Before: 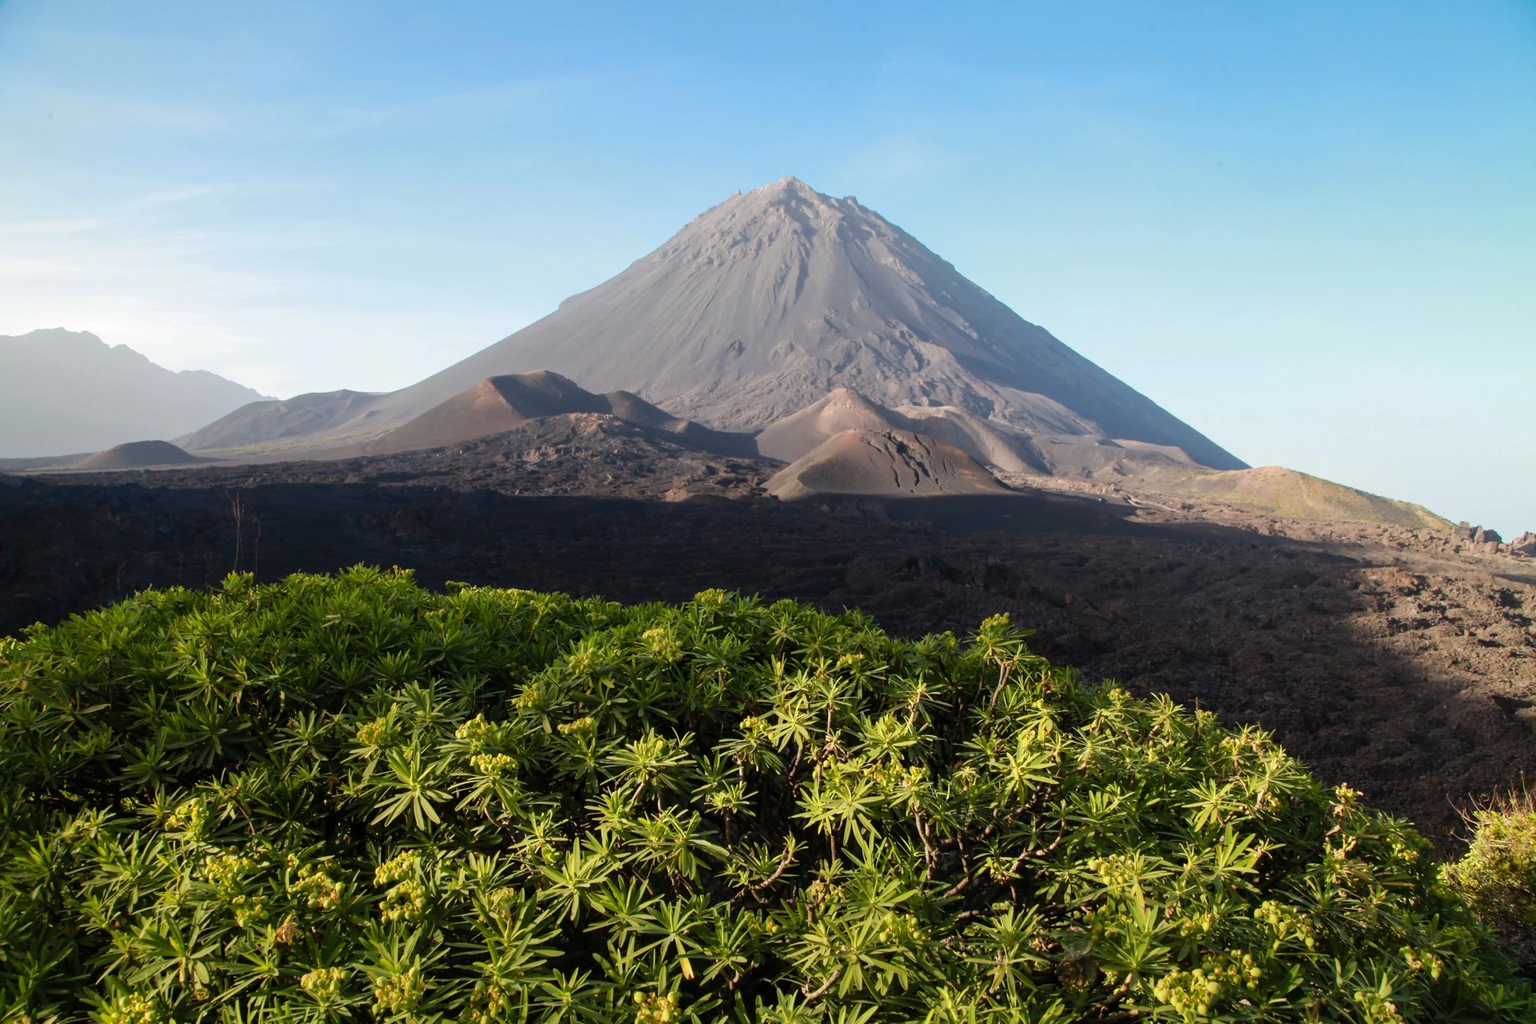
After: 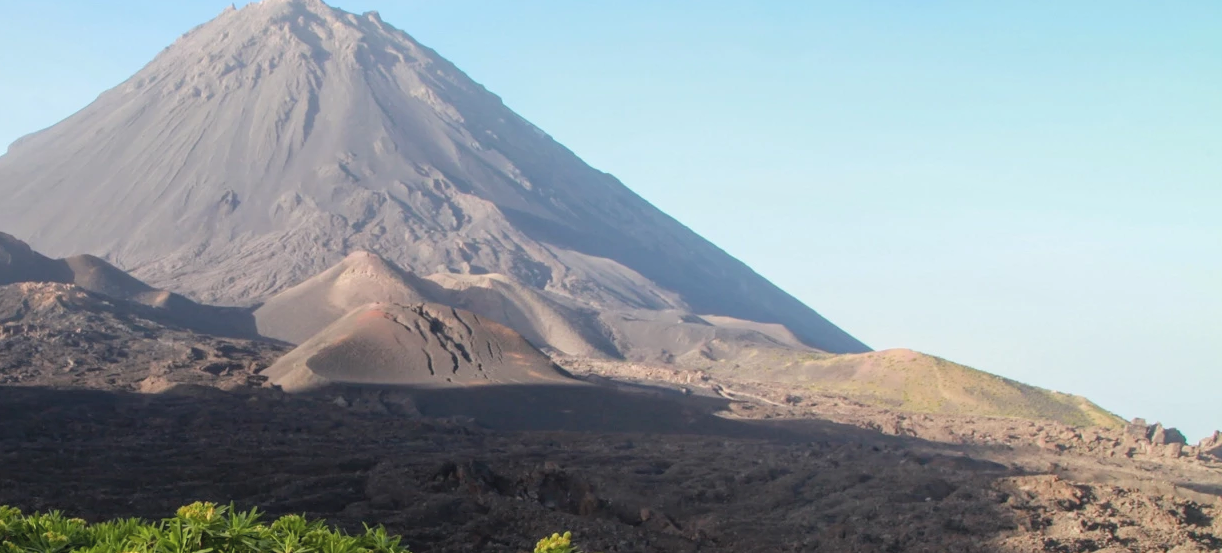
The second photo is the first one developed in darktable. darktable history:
local contrast: detail 110%
contrast brightness saturation: brightness 0.13
crop: left 36.005%, top 18.293%, right 0.31%, bottom 38.444%
